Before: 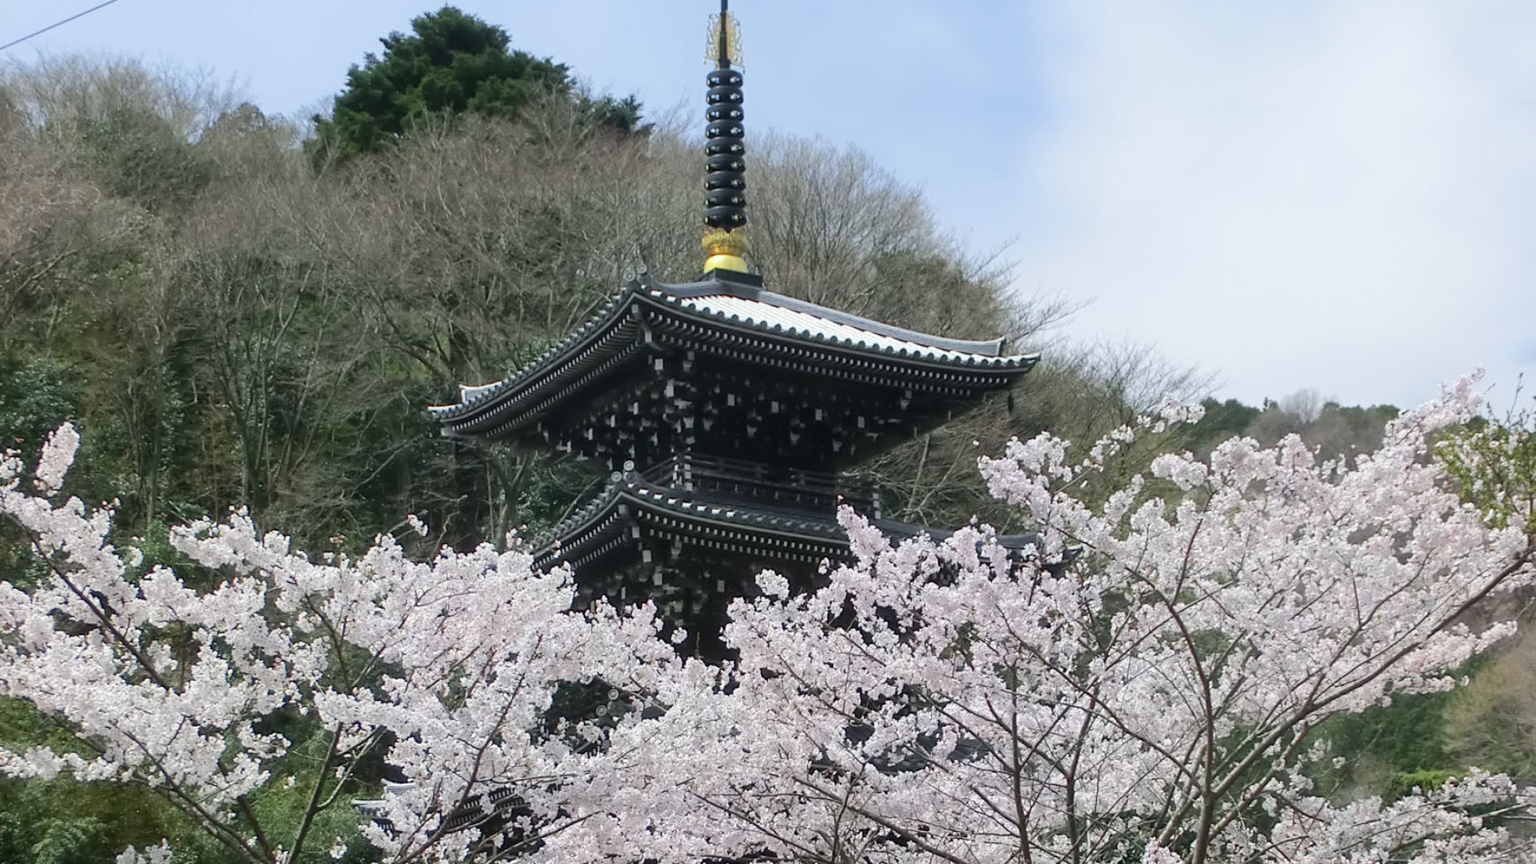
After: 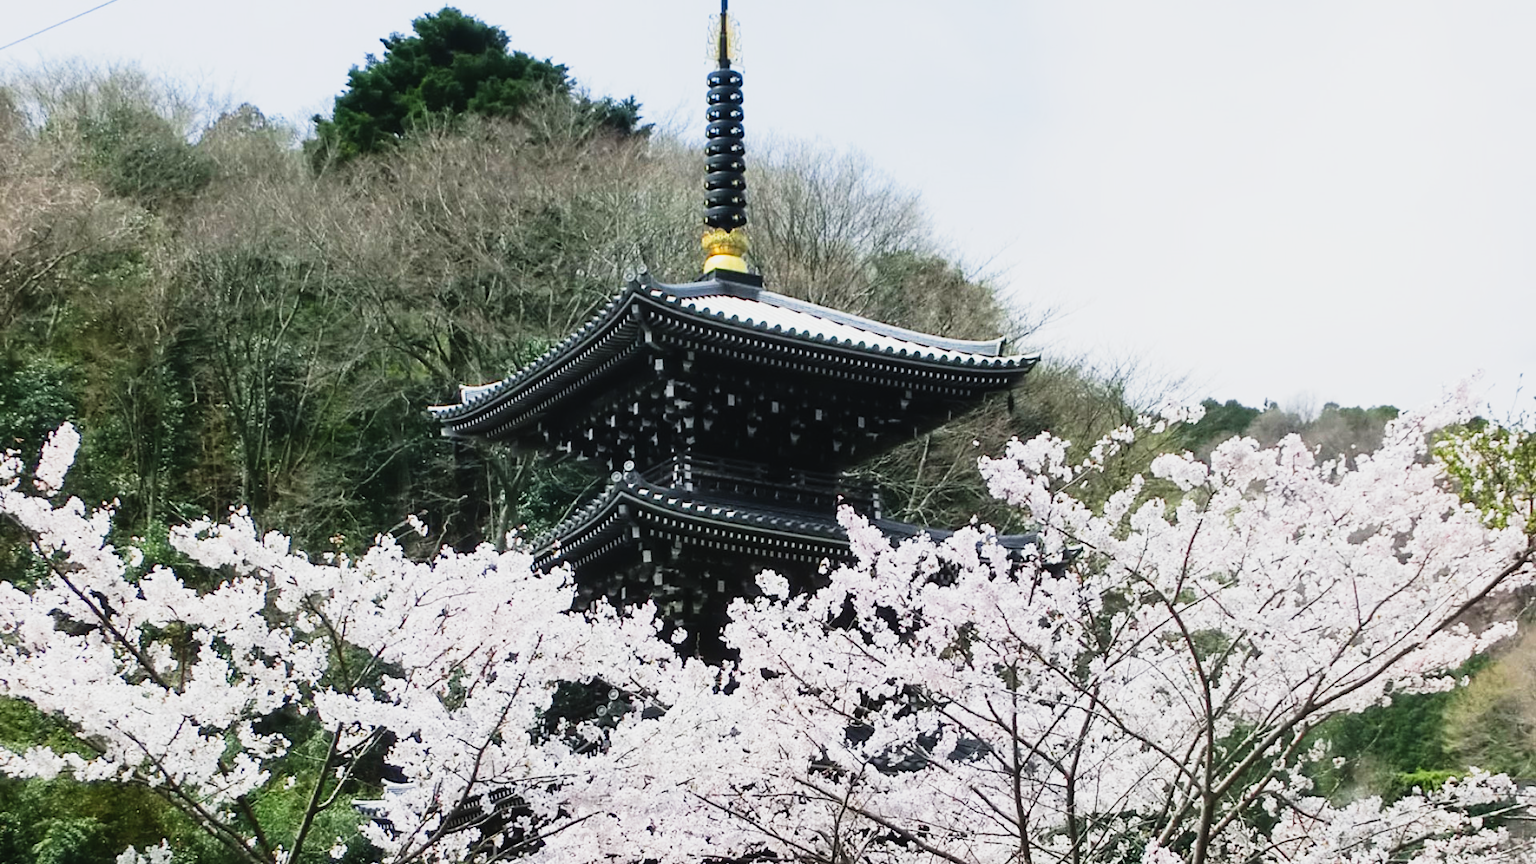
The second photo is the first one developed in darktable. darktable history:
tone curve: curves: ch0 [(0, 0.023) (0.132, 0.075) (0.256, 0.2) (0.463, 0.494) (0.699, 0.816) (0.813, 0.898) (1, 0.943)]; ch1 [(0, 0) (0.32, 0.306) (0.441, 0.41) (0.476, 0.466) (0.498, 0.5) (0.518, 0.519) (0.546, 0.571) (0.604, 0.651) (0.733, 0.817) (1, 1)]; ch2 [(0, 0) (0.312, 0.313) (0.431, 0.425) (0.483, 0.477) (0.503, 0.503) (0.526, 0.507) (0.564, 0.575) (0.614, 0.695) (0.713, 0.767) (0.985, 0.966)], preserve colors none
exposure: exposure 0.202 EV, compensate highlight preservation false
